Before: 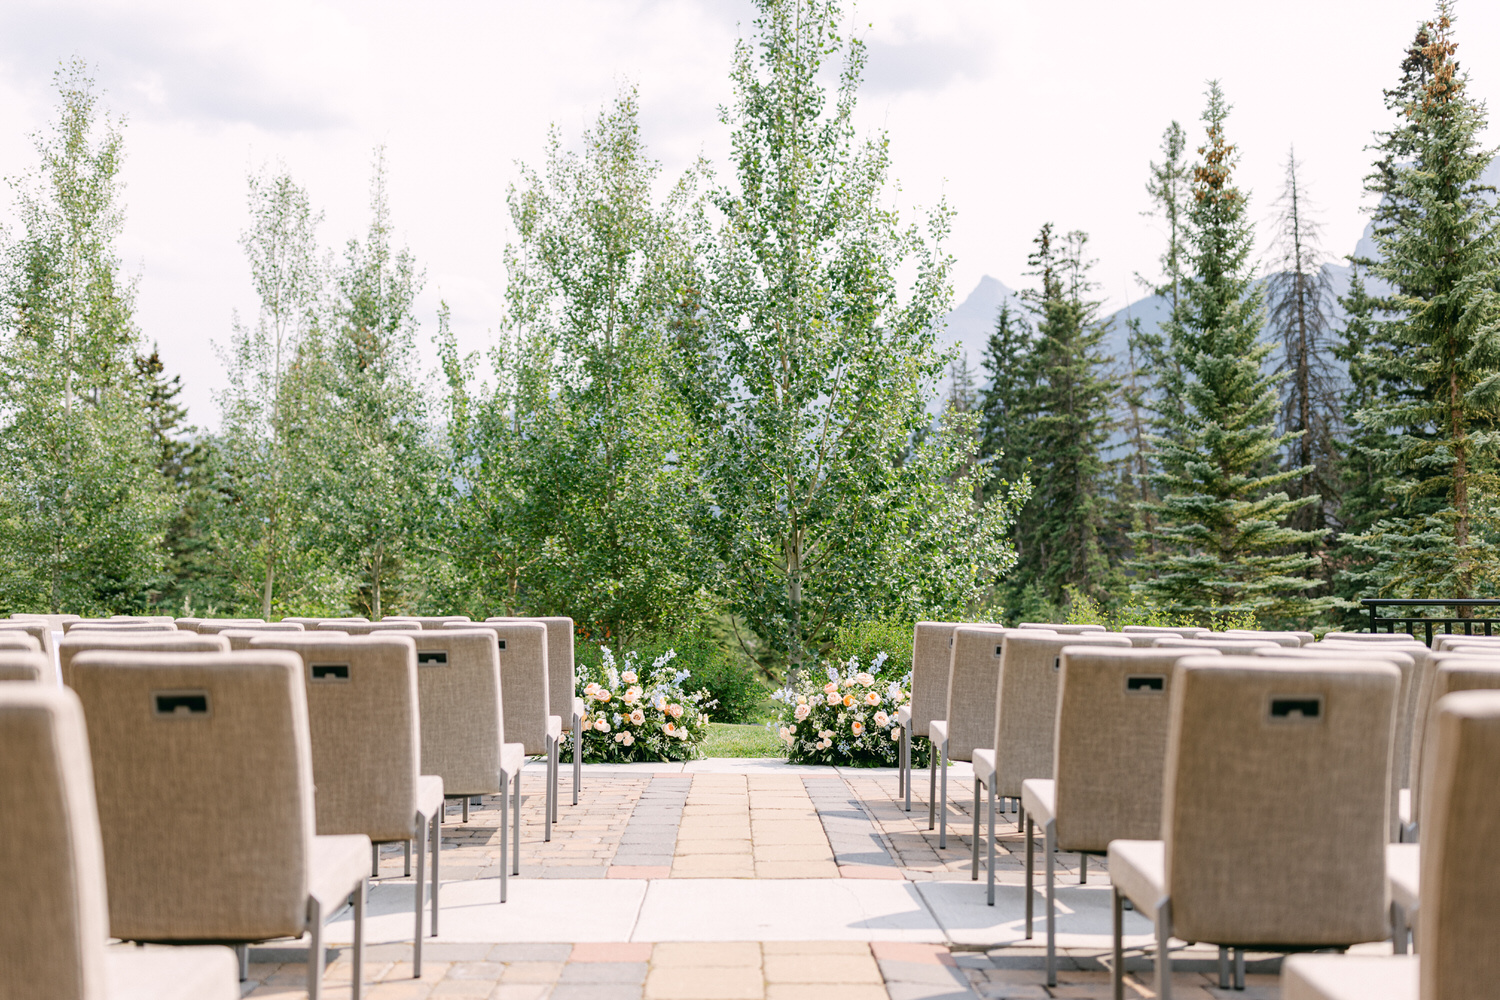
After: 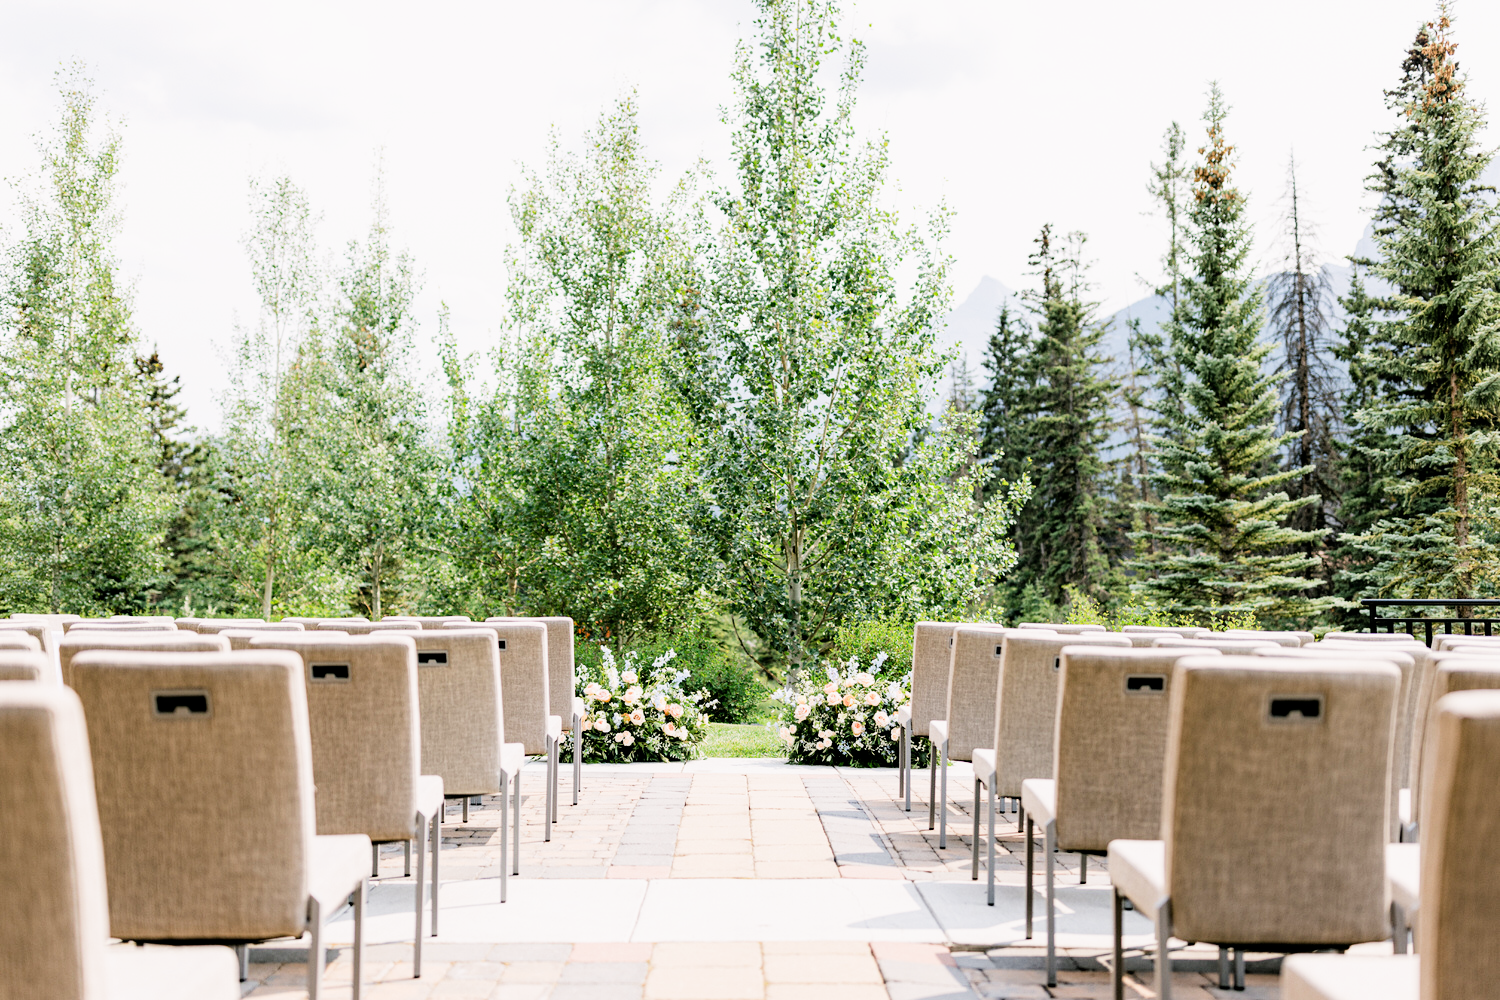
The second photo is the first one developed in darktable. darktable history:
haze removal: compatibility mode true, adaptive false
tone equalizer: on, module defaults
filmic rgb: black relative exposure -5.15 EV, white relative exposure 3.49 EV, hardness 3.17, contrast 1.3, highlights saturation mix -48.73%
exposure: exposure 0.609 EV, compensate highlight preservation false
